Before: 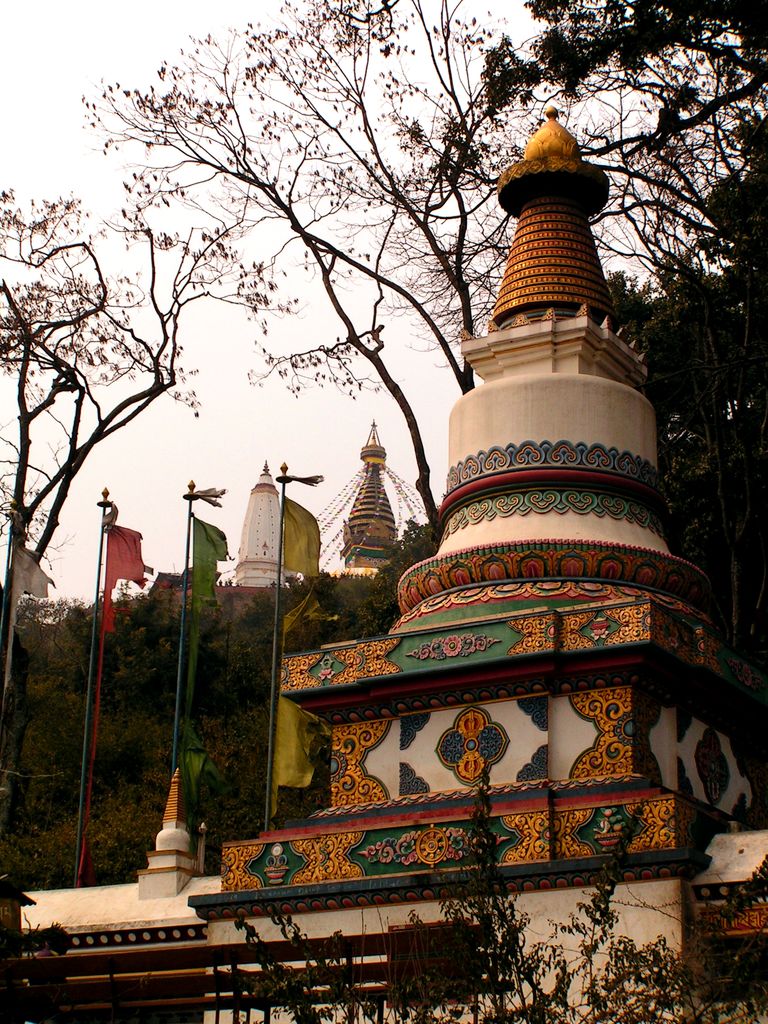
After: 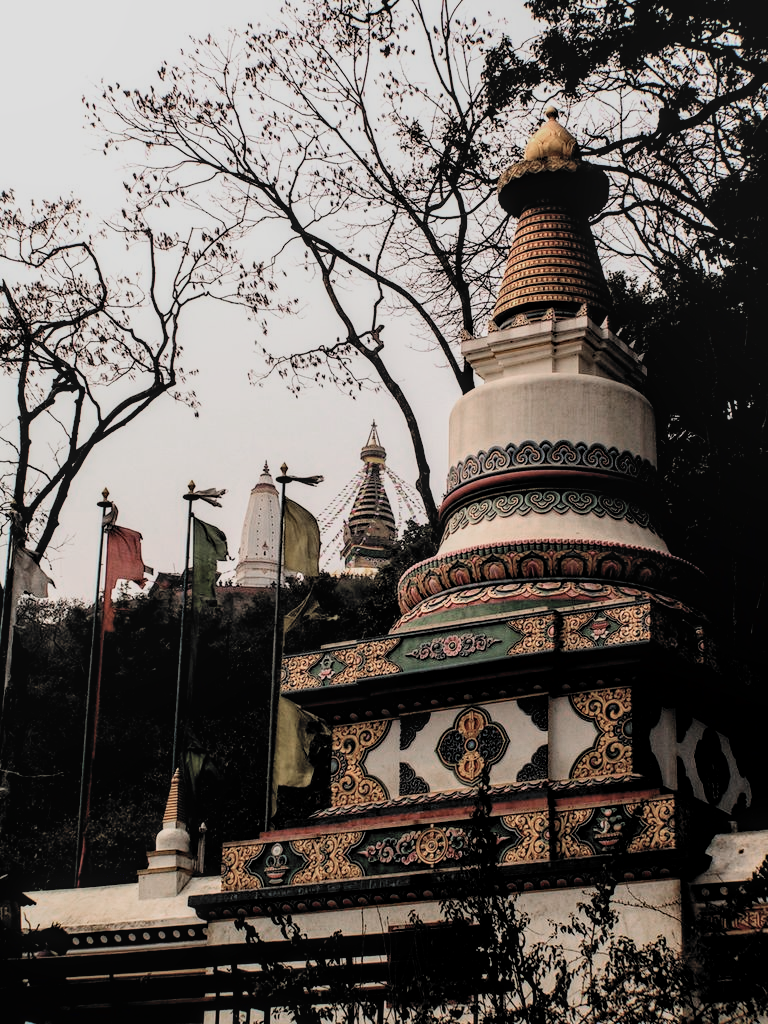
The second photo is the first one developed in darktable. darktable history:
haze removal: compatibility mode true, adaptive false
filmic rgb: black relative exposure -5.01 EV, white relative exposure 4 EV, hardness 2.9, contrast 1.184, highlights saturation mix -29.99%, color science v6 (2022)
local contrast: on, module defaults
color zones: curves: ch0 [(0, 0.559) (0.153, 0.551) (0.229, 0.5) (0.429, 0.5) (0.571, 0.5) (0.714, 0.5) (0.857, 0.5) (1, 0.559)]; ch1 [(0, 0.417) (0.112, 0.336) (0.213, 0.26) (0.429, 0.34) (0.571, 0.35) (0.683, 0.331) (0.857, 0.344) (1, 0.417)]
